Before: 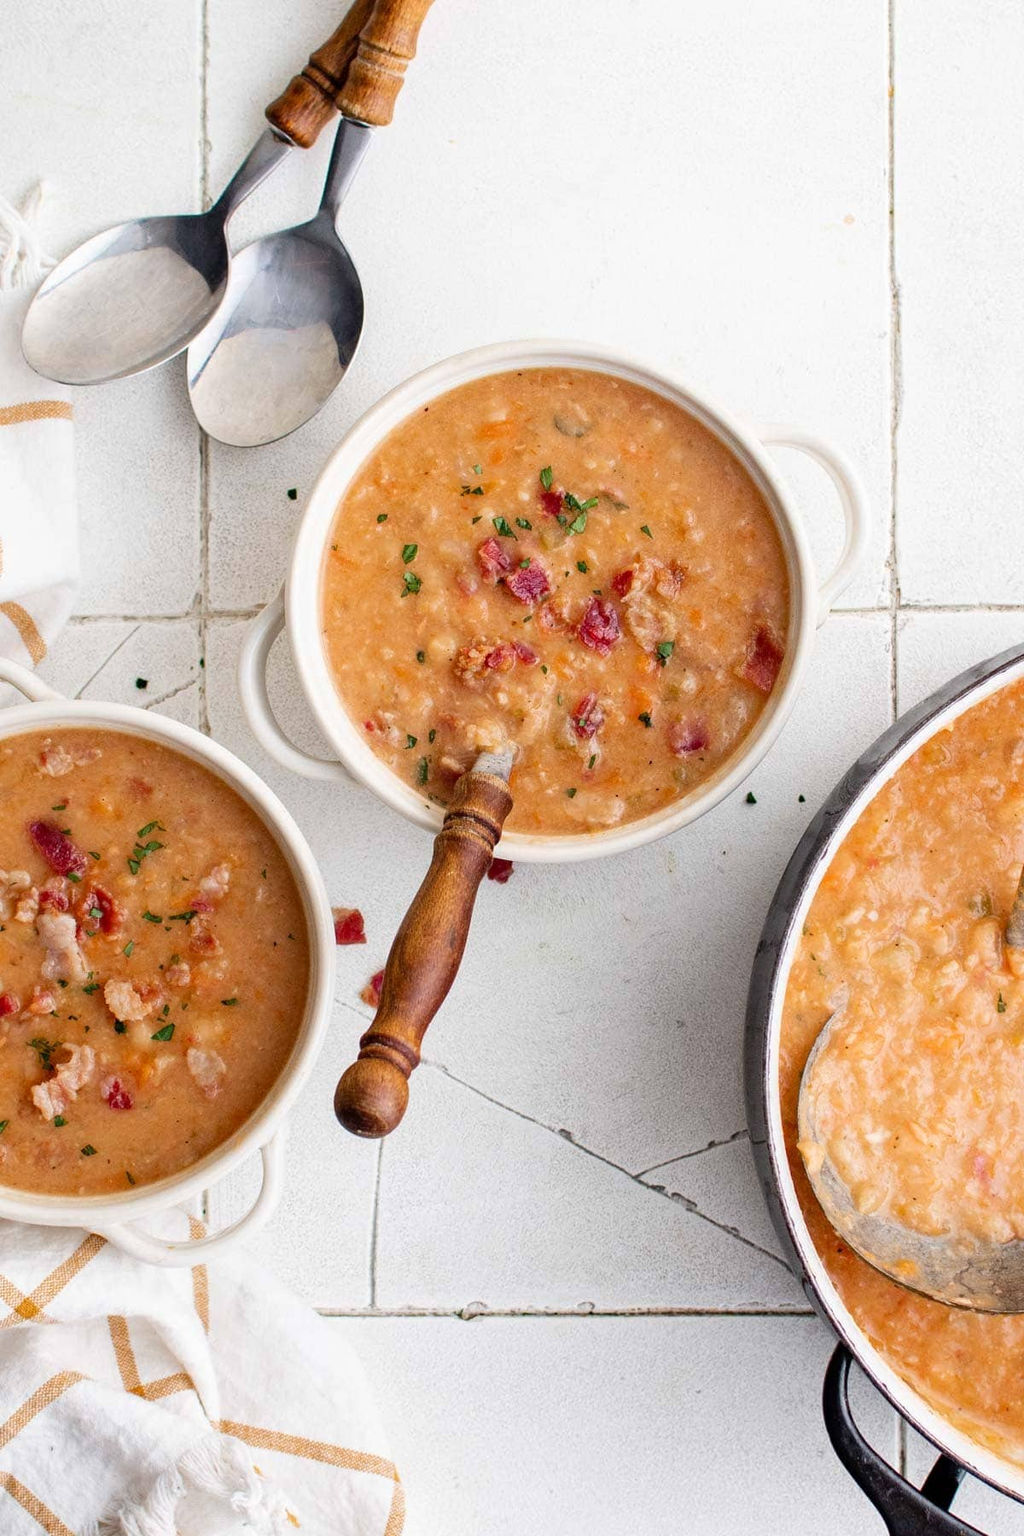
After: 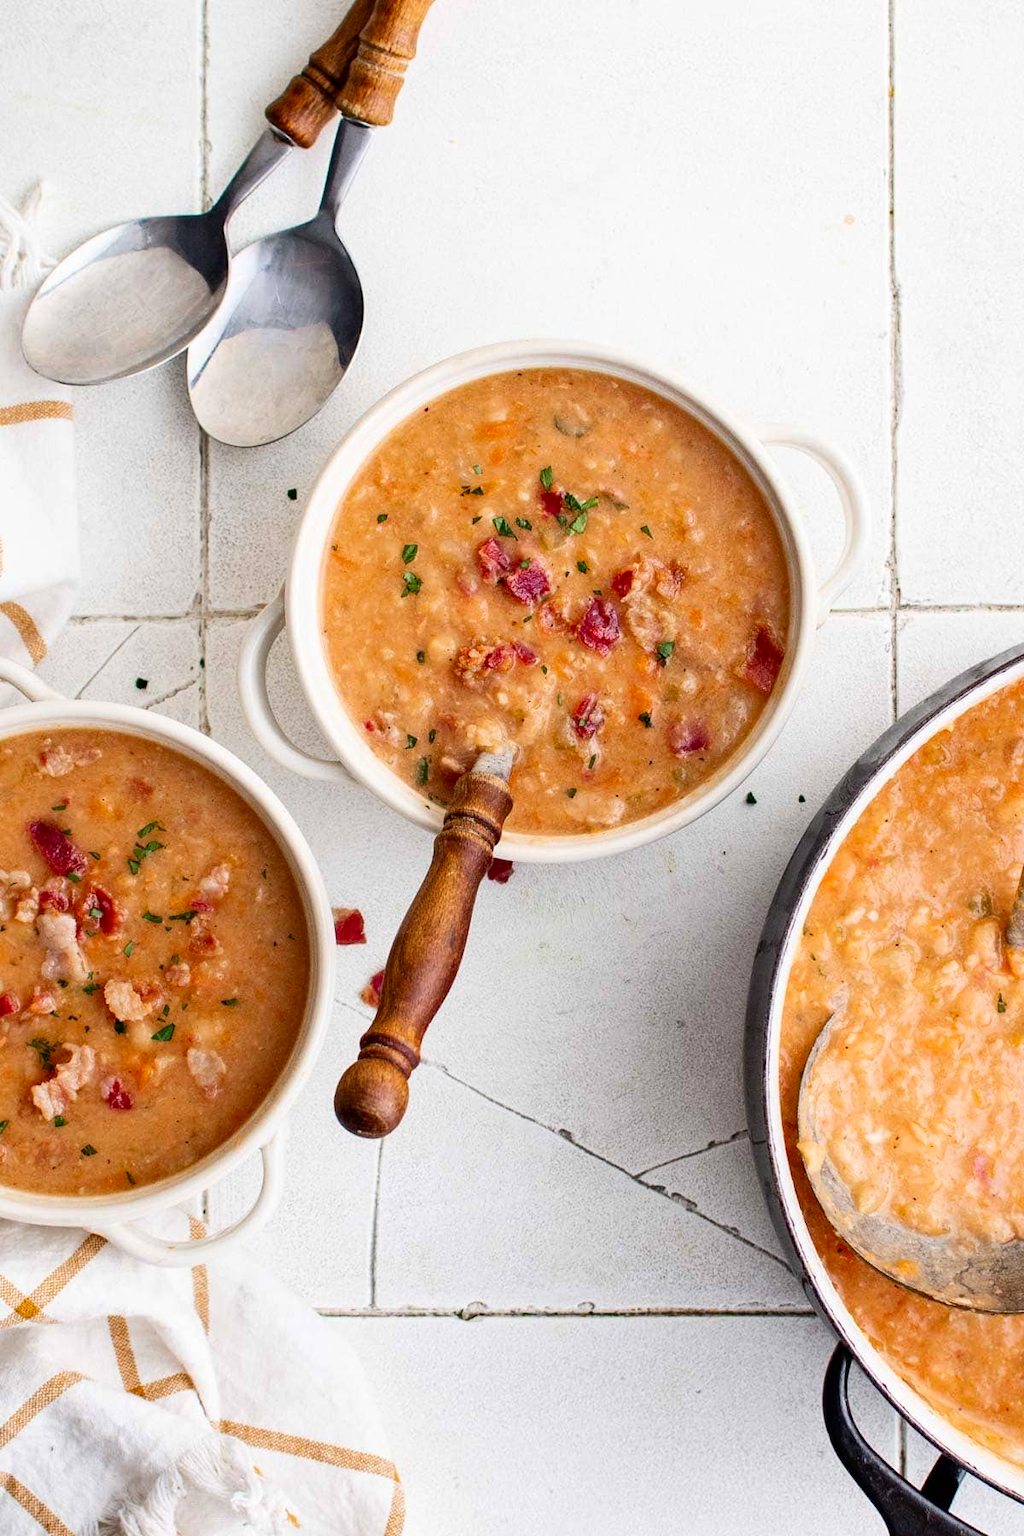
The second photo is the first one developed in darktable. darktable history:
contrast brightness saturation: contrast 0.14
shadows and highlights: shadows 37.27, highlights -28.18, soften with gaussian
color correction: saturation 1.11
